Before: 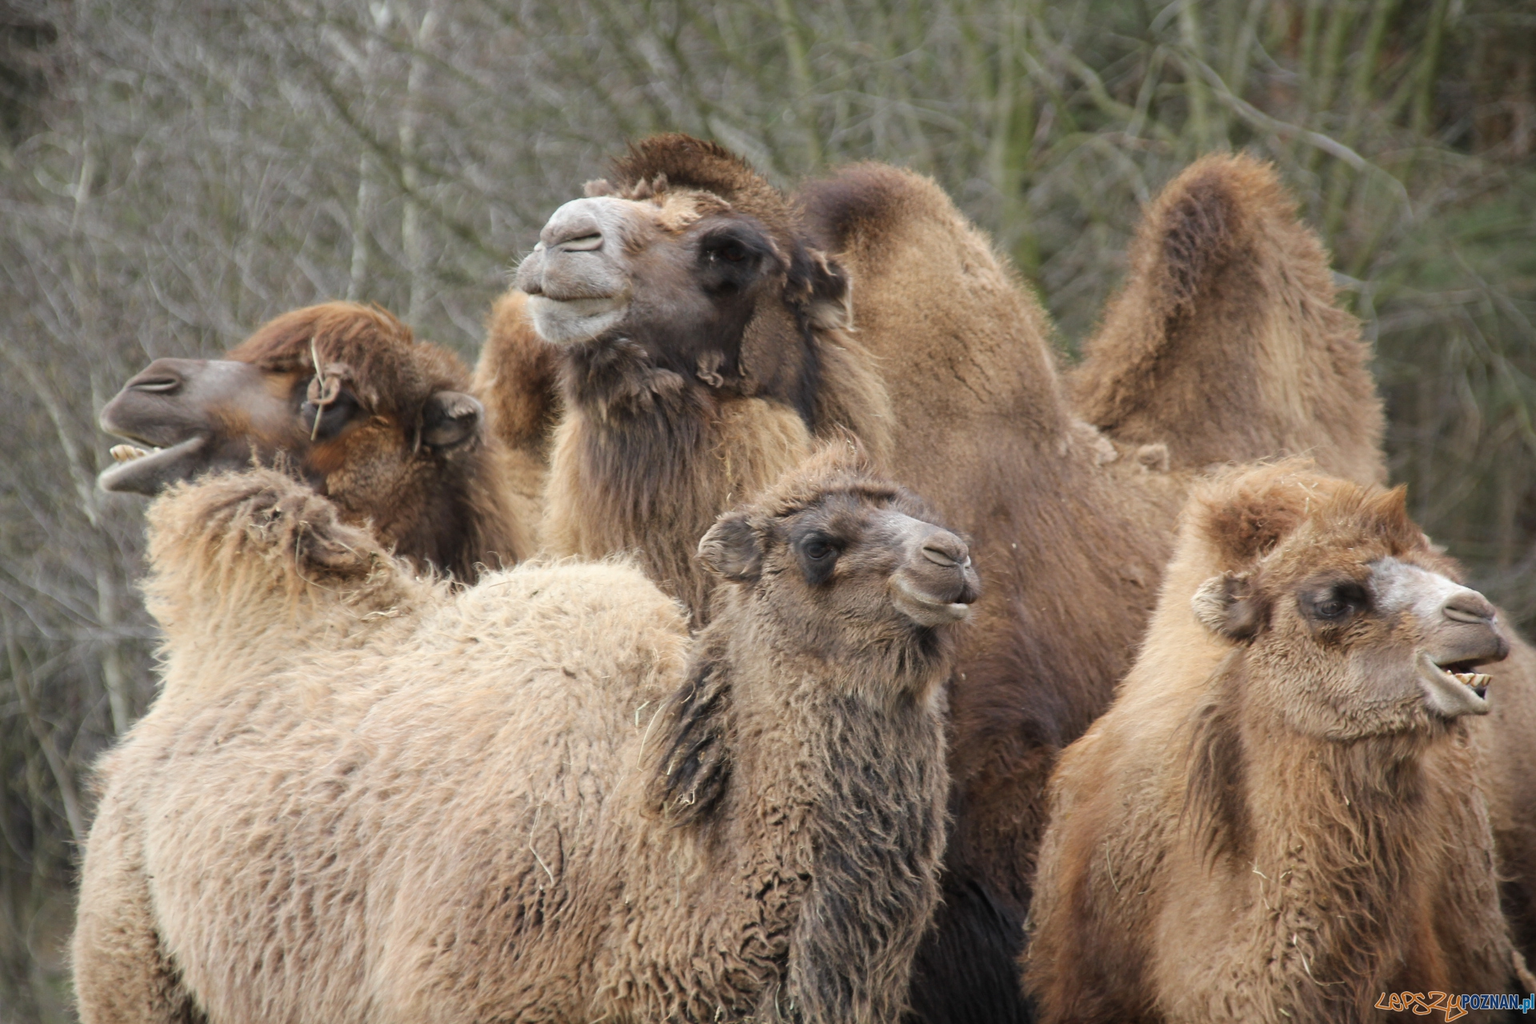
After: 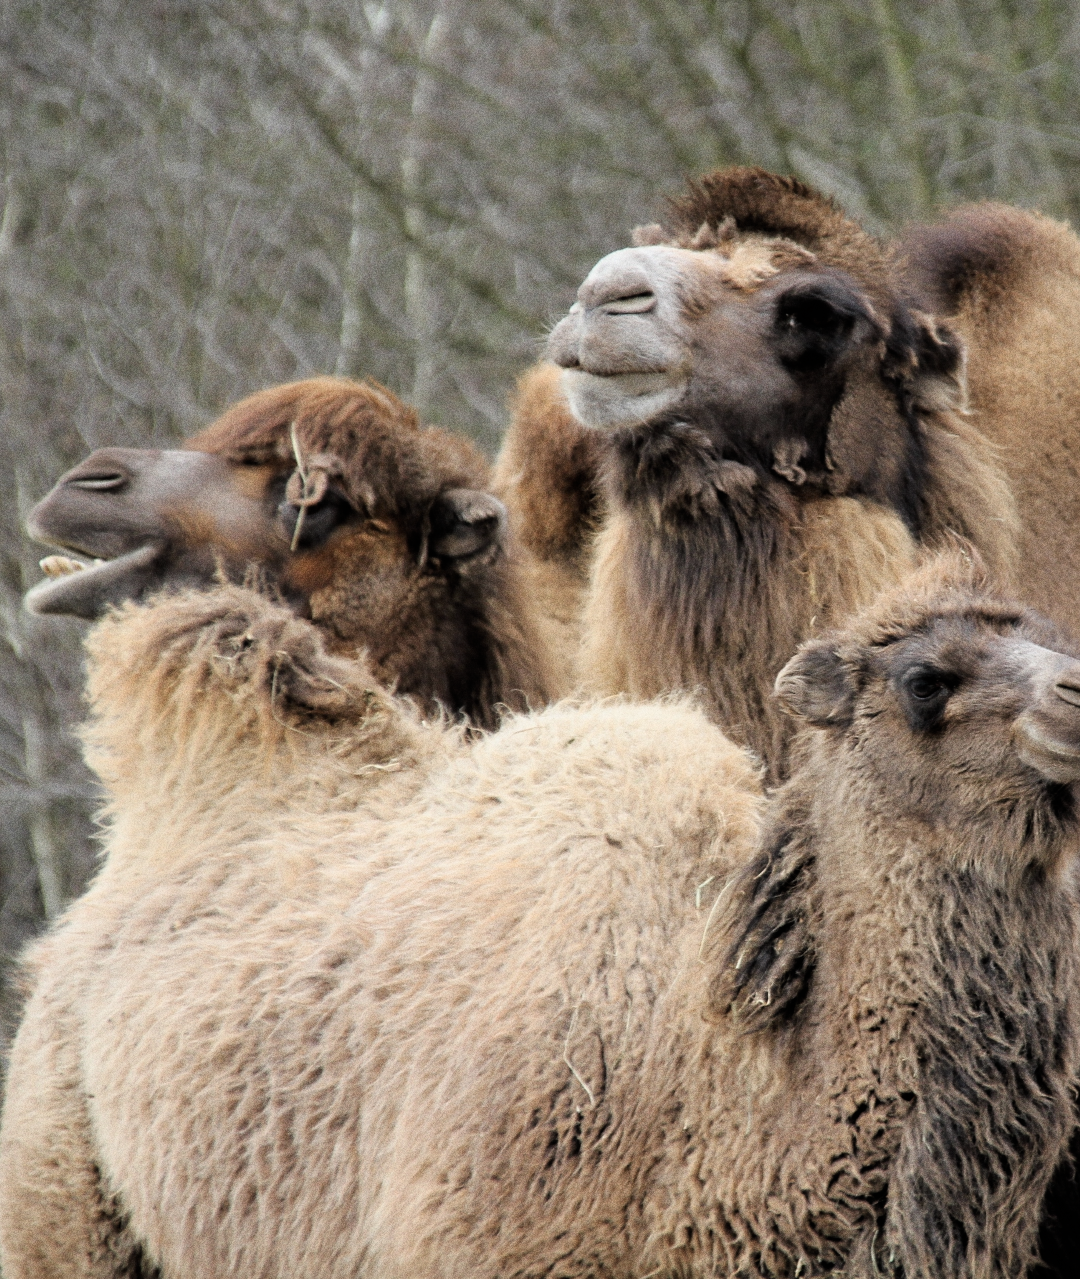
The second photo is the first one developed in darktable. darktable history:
crop: left 5.114%, right 38.589%
filmic rgb: black relative exposure -4.93 EV, white relative exposure 2.84 EV, hardness 3.72
grain: coarseness 9.61 ISO, strength 35.62%
